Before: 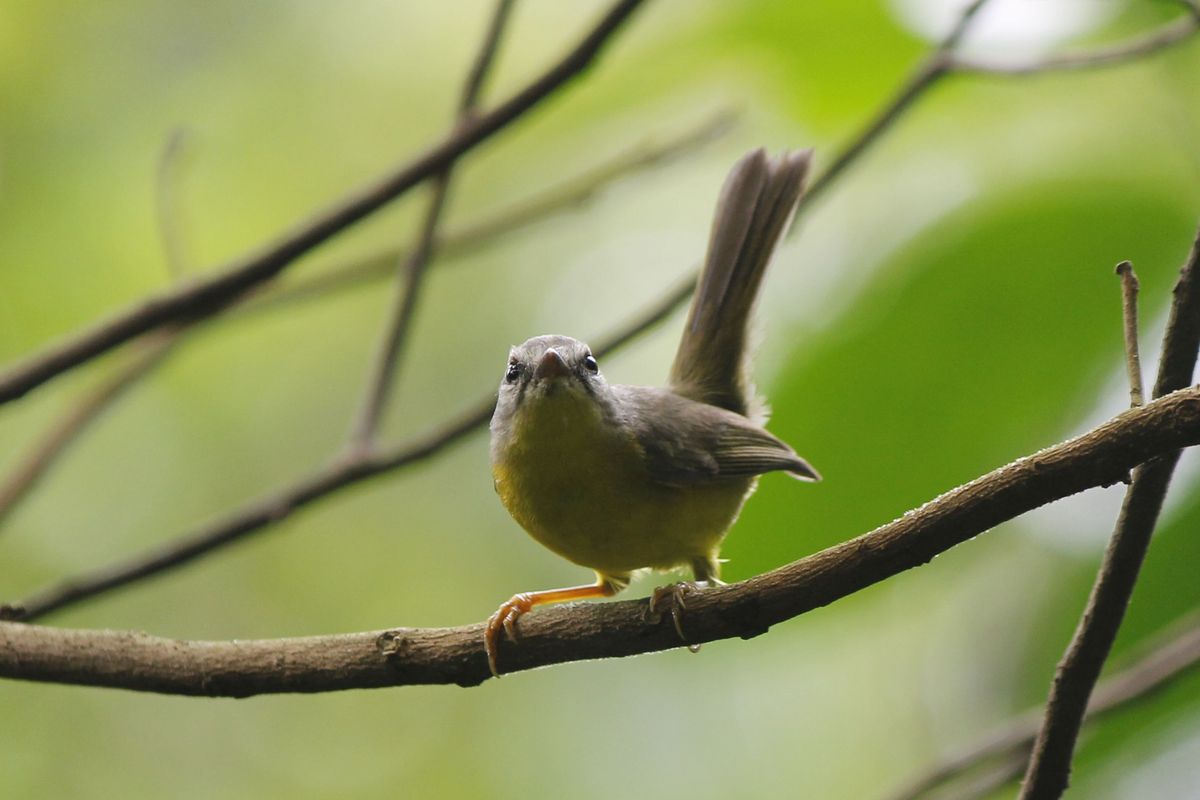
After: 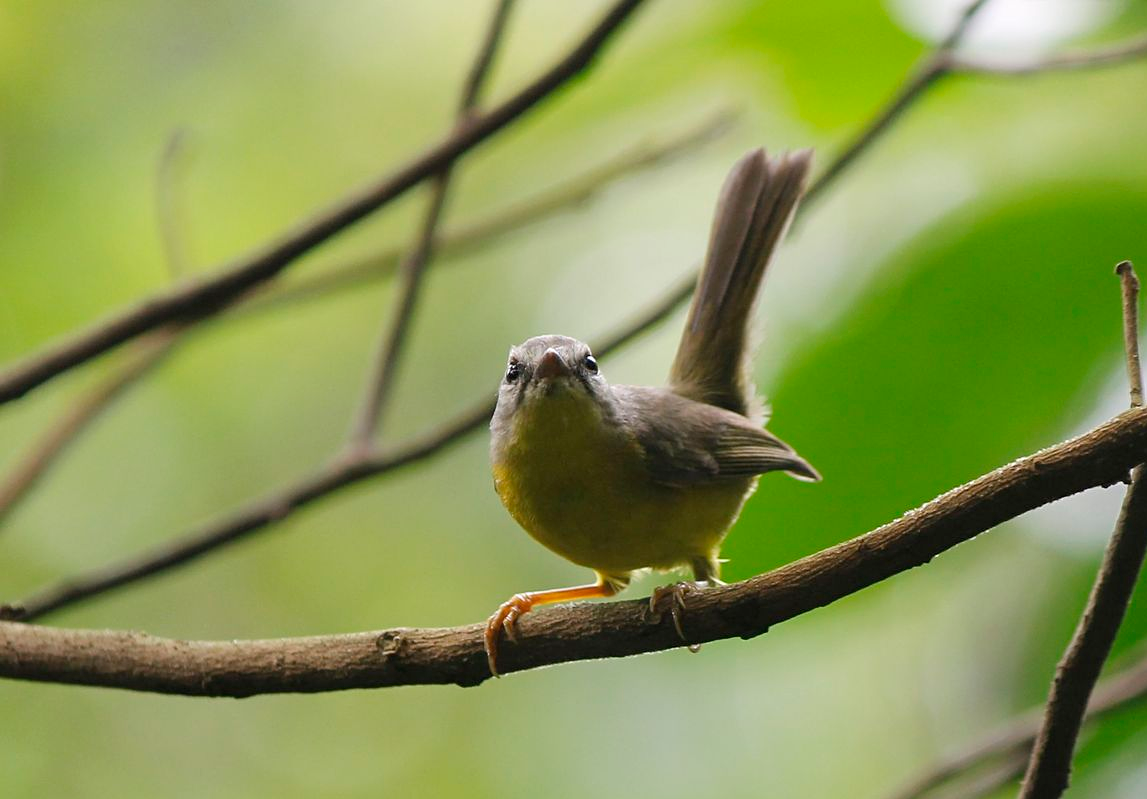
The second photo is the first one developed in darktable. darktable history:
crop: right 4.416%, bottom 0.041%
sharpen: amount 0.21
